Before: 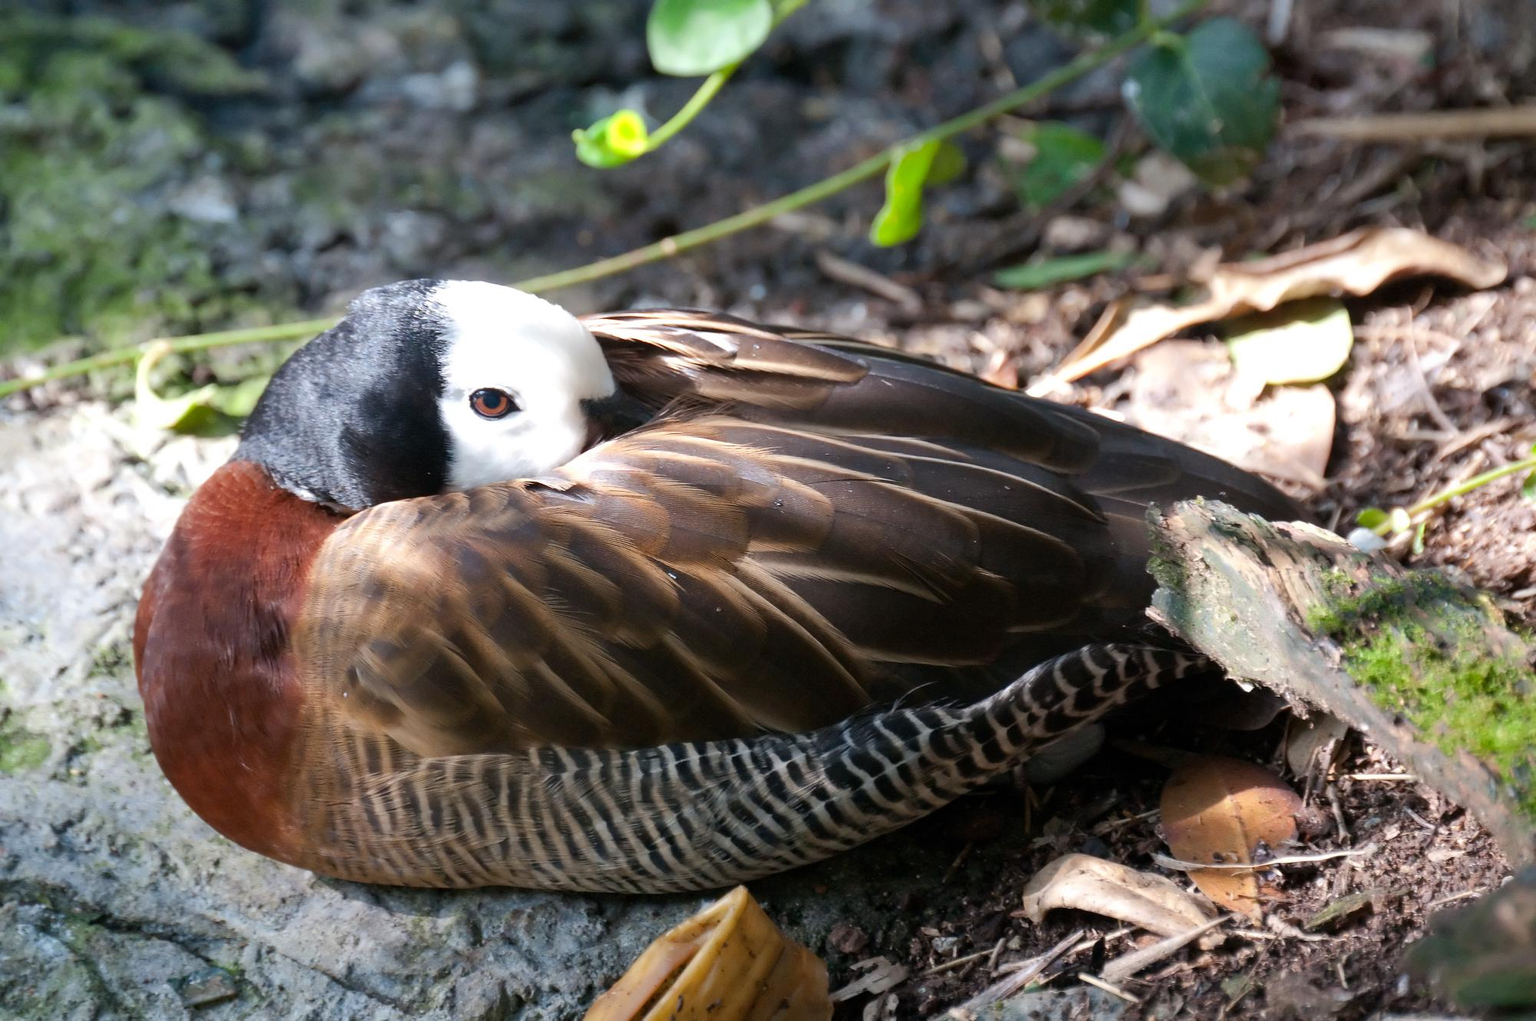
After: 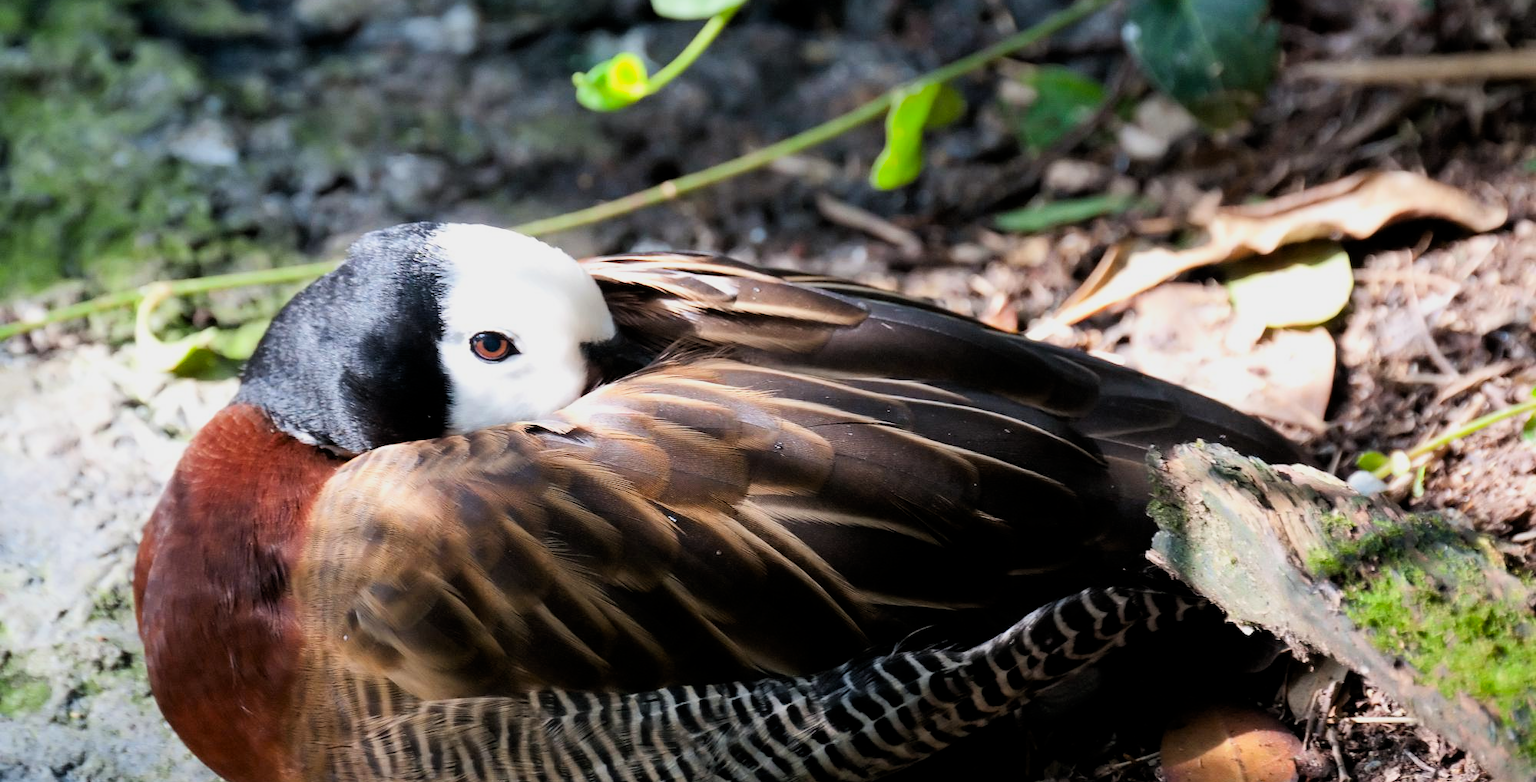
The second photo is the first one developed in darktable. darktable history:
contrast brightness saturation: contrast 0.042, saturation 0.158
filmic rgb: middle gray luminance 13.01%, black relative exposure -10.11 EV, white relative exposure 3.46 EV, target black luminance 0%, hardness 5.78, latitude 45.12%, contrast 1.235, highlights saturation mix 6.27%, shadows ↔ highlights balance 27.06%
crop: top 5.629%, bottom 17.652%
